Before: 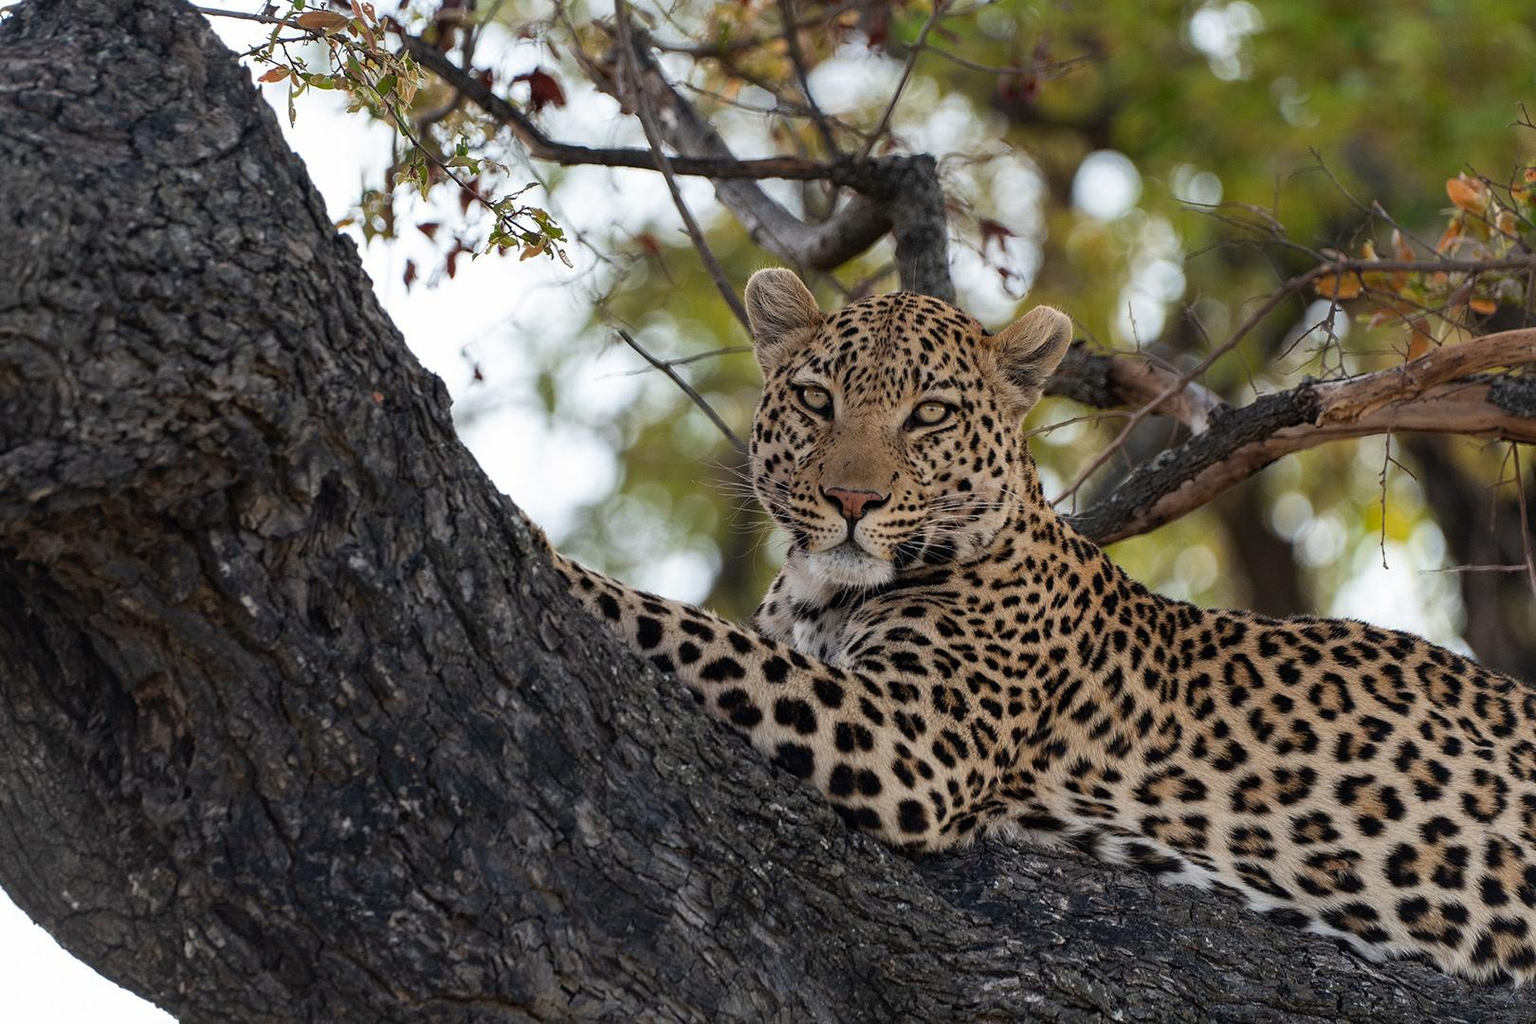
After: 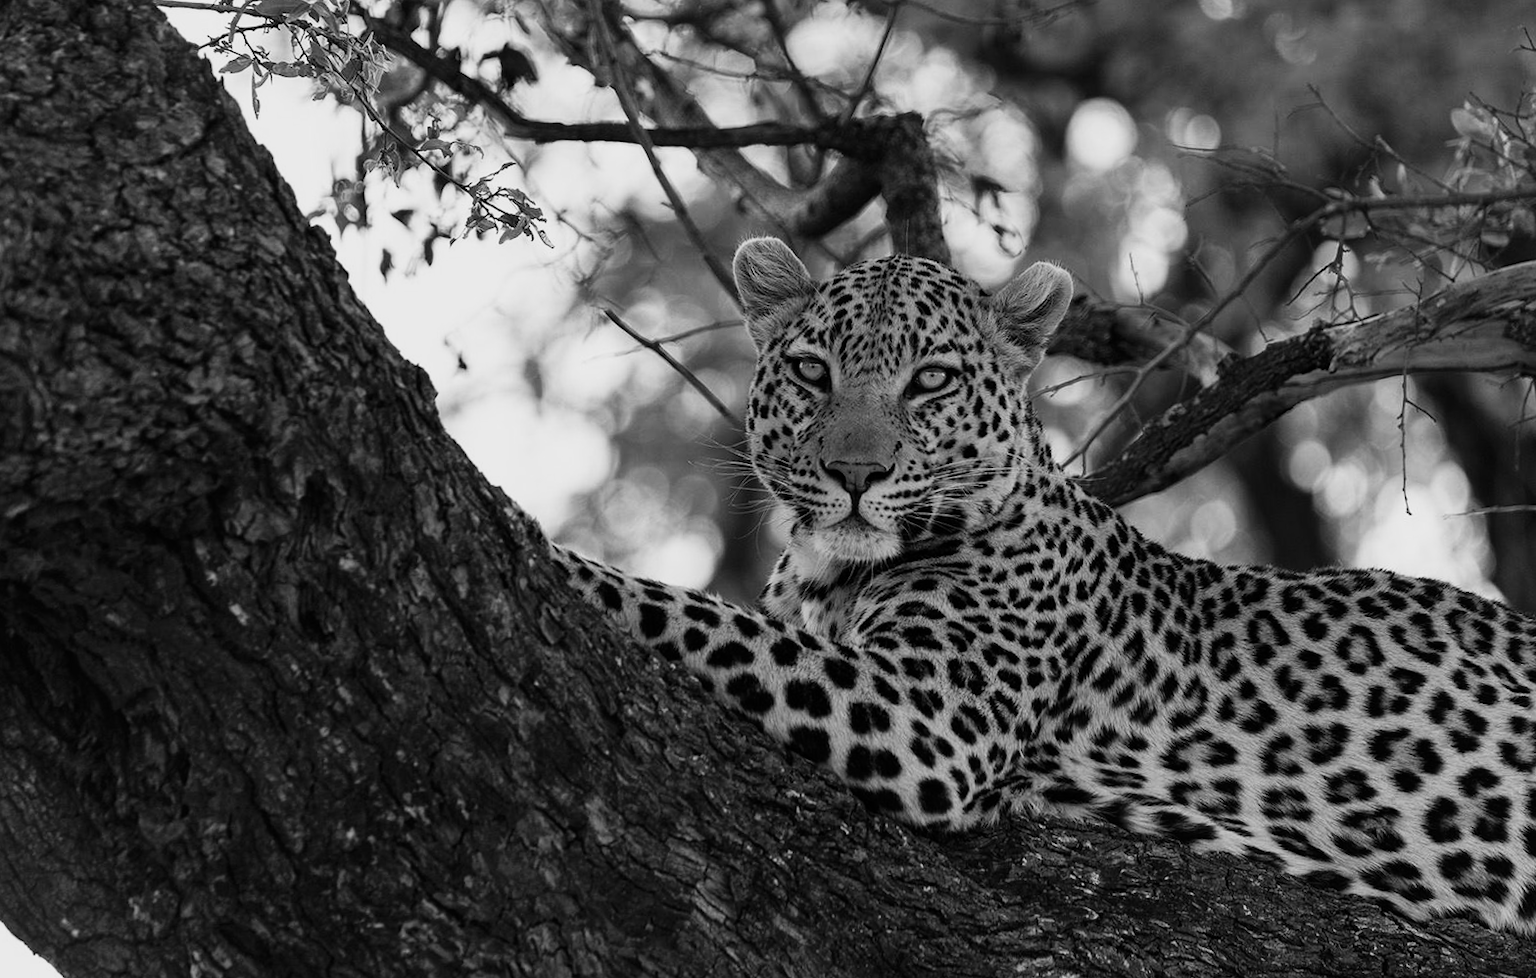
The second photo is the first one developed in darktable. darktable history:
tone curve: curves: ch0 [(0, 0) (0.059, 0.027) (0.178, 0.105) (0.292, 0.233) (0.485, 0.472) (0.837, 0.887) (1, 0.983)]; ch1 [(0, 0) (0.23, 0.166) (0.34, 0.298) (0.371, 0.334) (0.435, 0.413) (0.477, 0.469) (0.499, 0.498) (0.534, 0.551) (0.56, 0.585) (0.754, 0.801) (1, 1)]; ch2 [(0, 0) (0.431, 0.414) (0.498, 0.503) (0.524, 0.531) (0.568, 0.567) (0.6, 0.597) (0.65, 0.651) (0.752, 0.764) (1, 1)], color space Lab, independent channels, preserve colors none
white balance: red 1.045, blue 0.932
monochrome: a -92.57, b 58.91
rotate and perspective: rotation -3°, crop left 0.031, crop right 0.968, crop top 0.07, crop bottom 0.93
